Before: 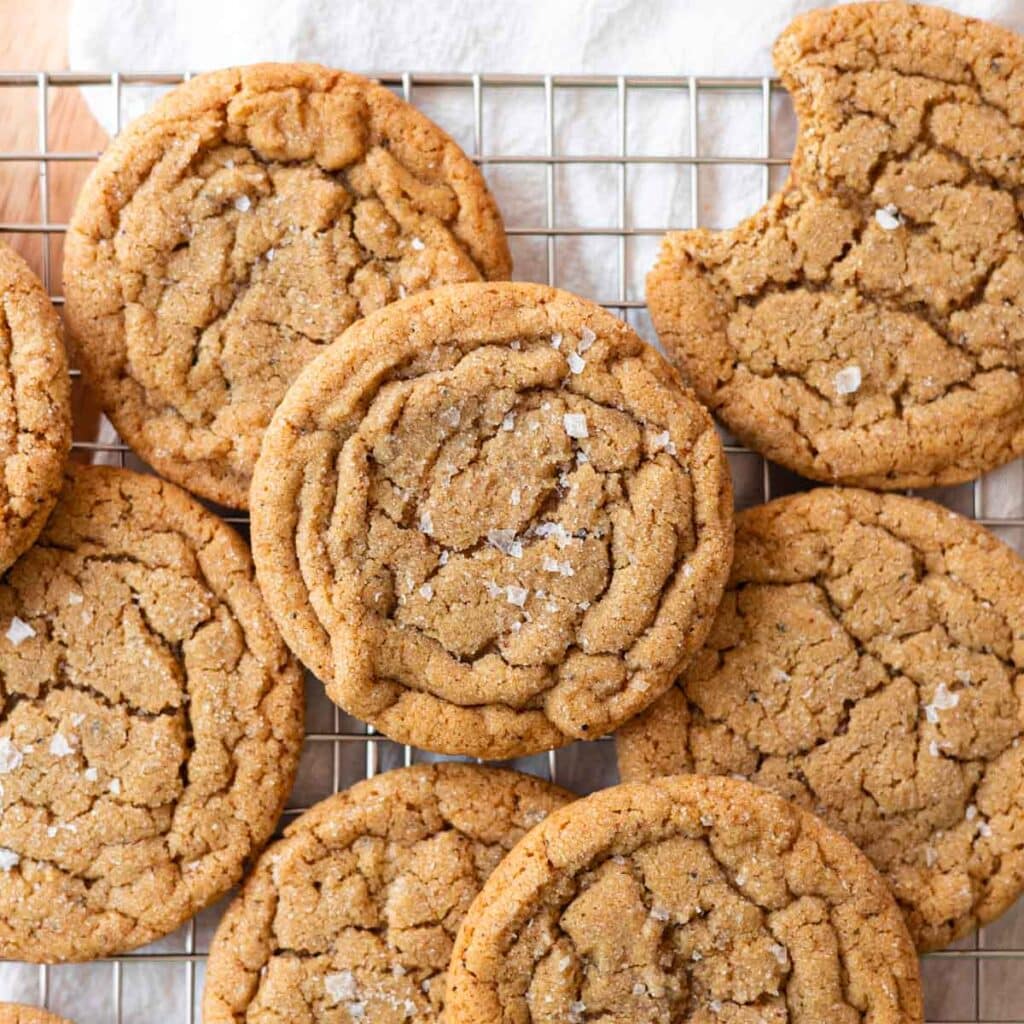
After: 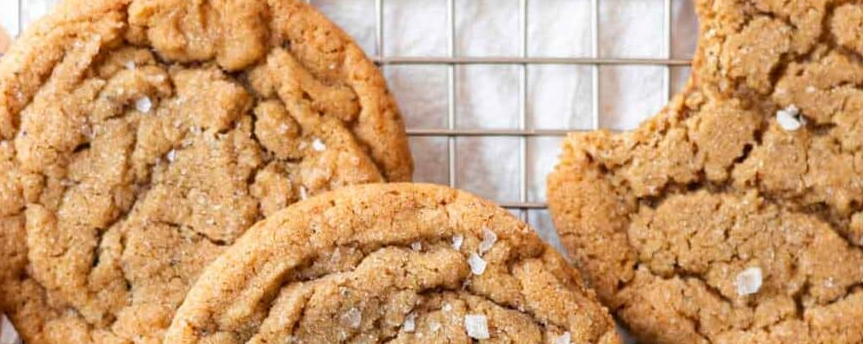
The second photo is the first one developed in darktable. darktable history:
crop and rotate: left 9.704%, top 9.687%, right 5.973%, bottom 56.622%
